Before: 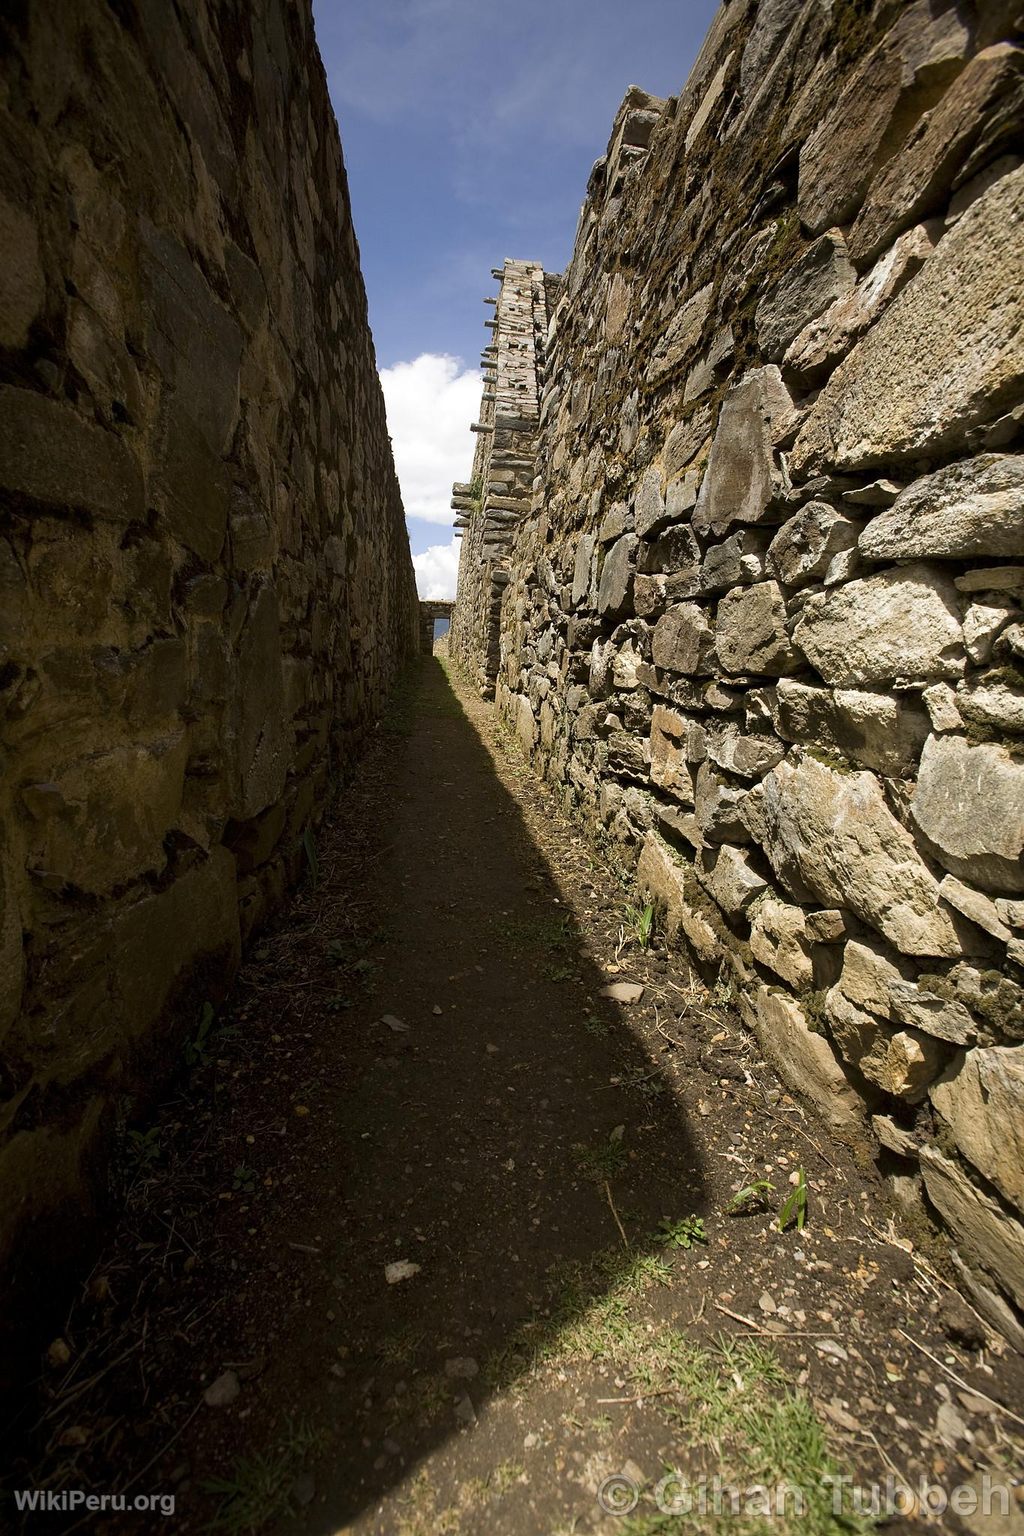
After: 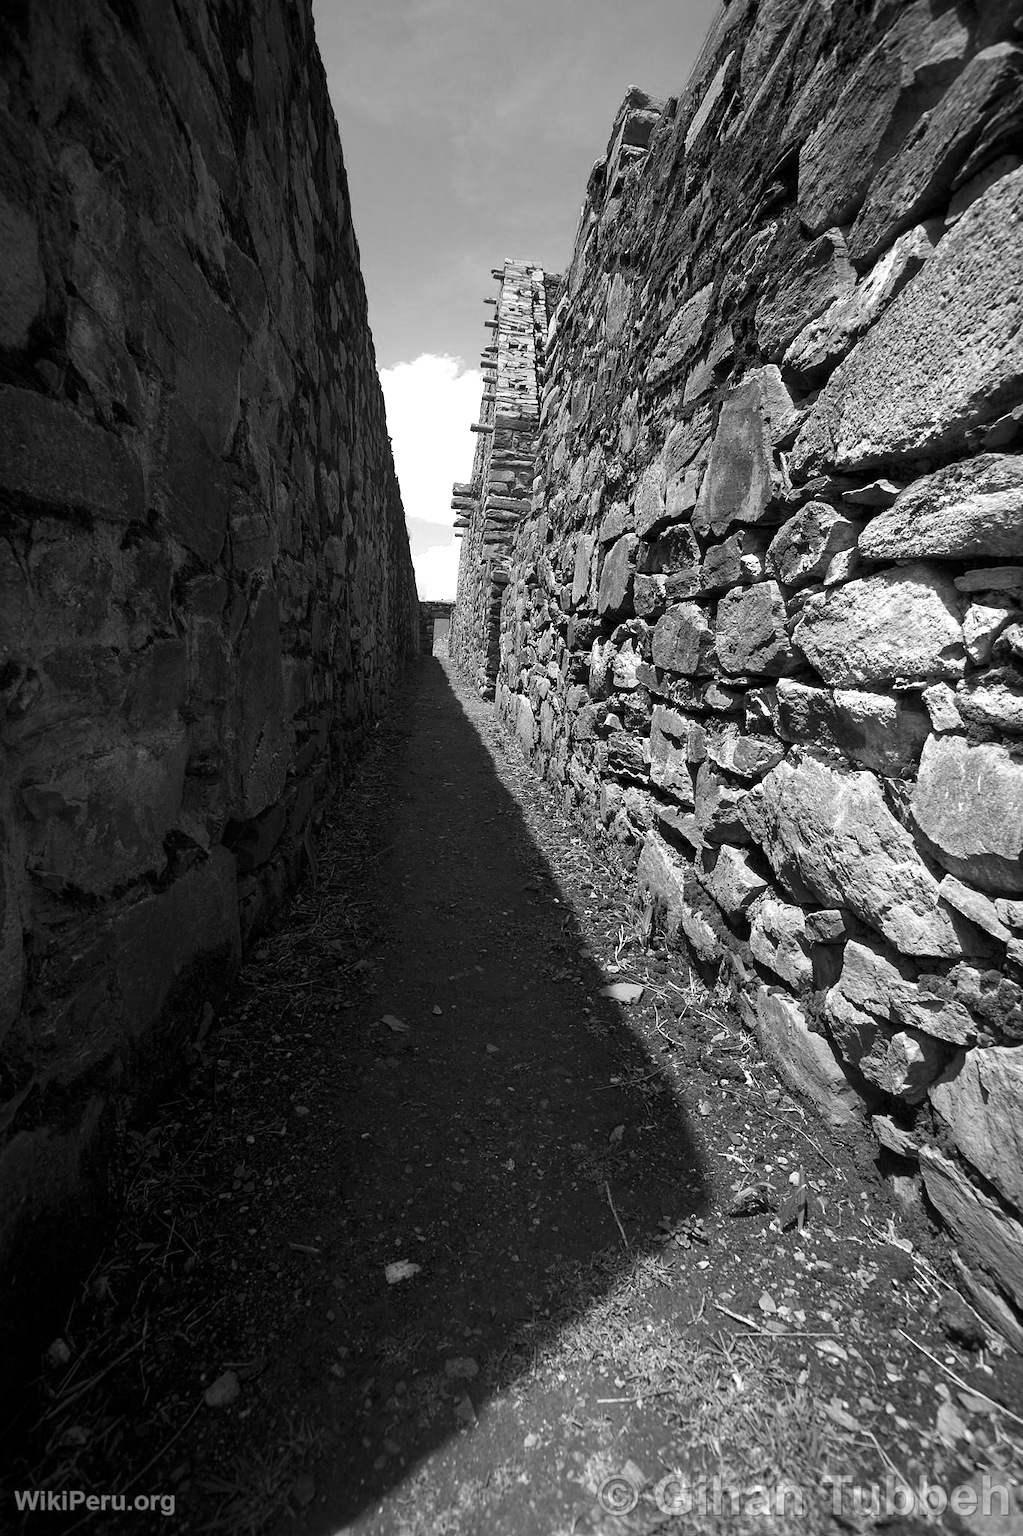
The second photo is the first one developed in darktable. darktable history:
exposure: exposure 0.29 EV, compensate highlight preservation false
color zones: curves: ch0 [(0, 0.299) (0.25, 0.383) (0.456, 0.352) (0.736, 0.571)]; ch1 [(0, 0.63) (0.151, 0.568) (0.254, 0.416) (0.47, 0.558) (0.732, 0.37) (0.909, 0.492)]; ch2 [(0.004, 0.604) (0.158, 0.443) (0.257, 0.403) (0.761, 0.468)]
color calibration: output gray [0.22, 0.42, 0.37, 0], illuminant as shot in camera, x 0.385, y 0.38, temperature 3954.95 K
